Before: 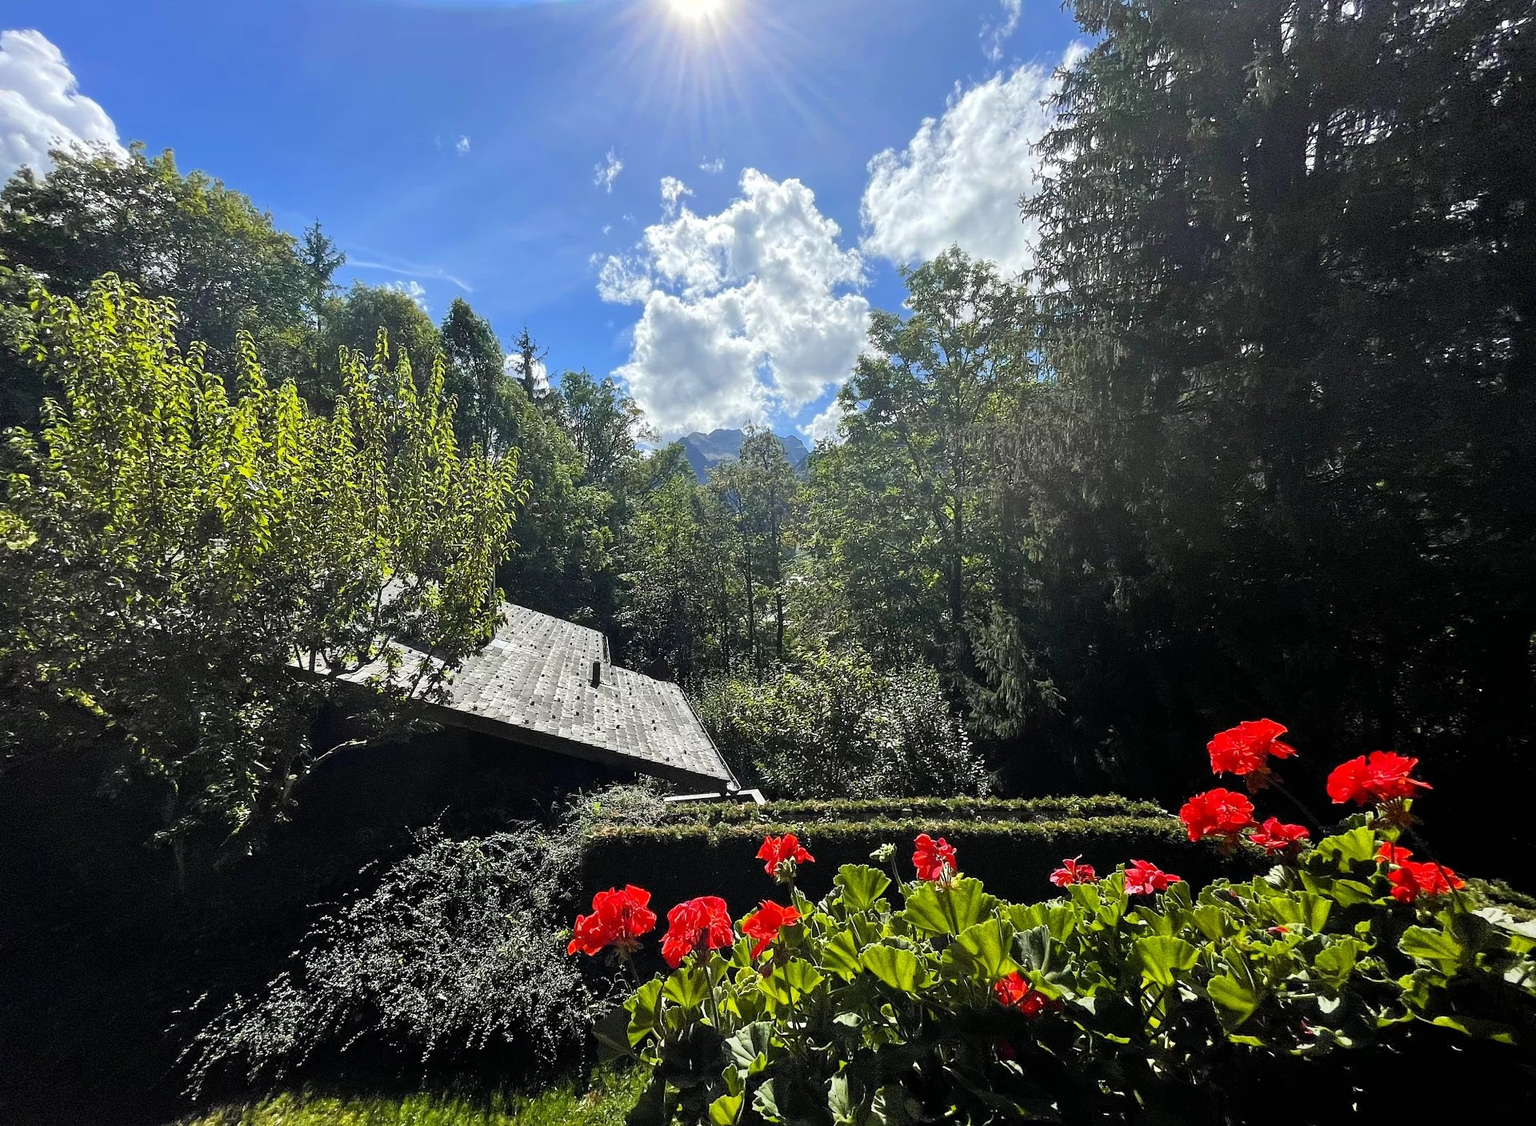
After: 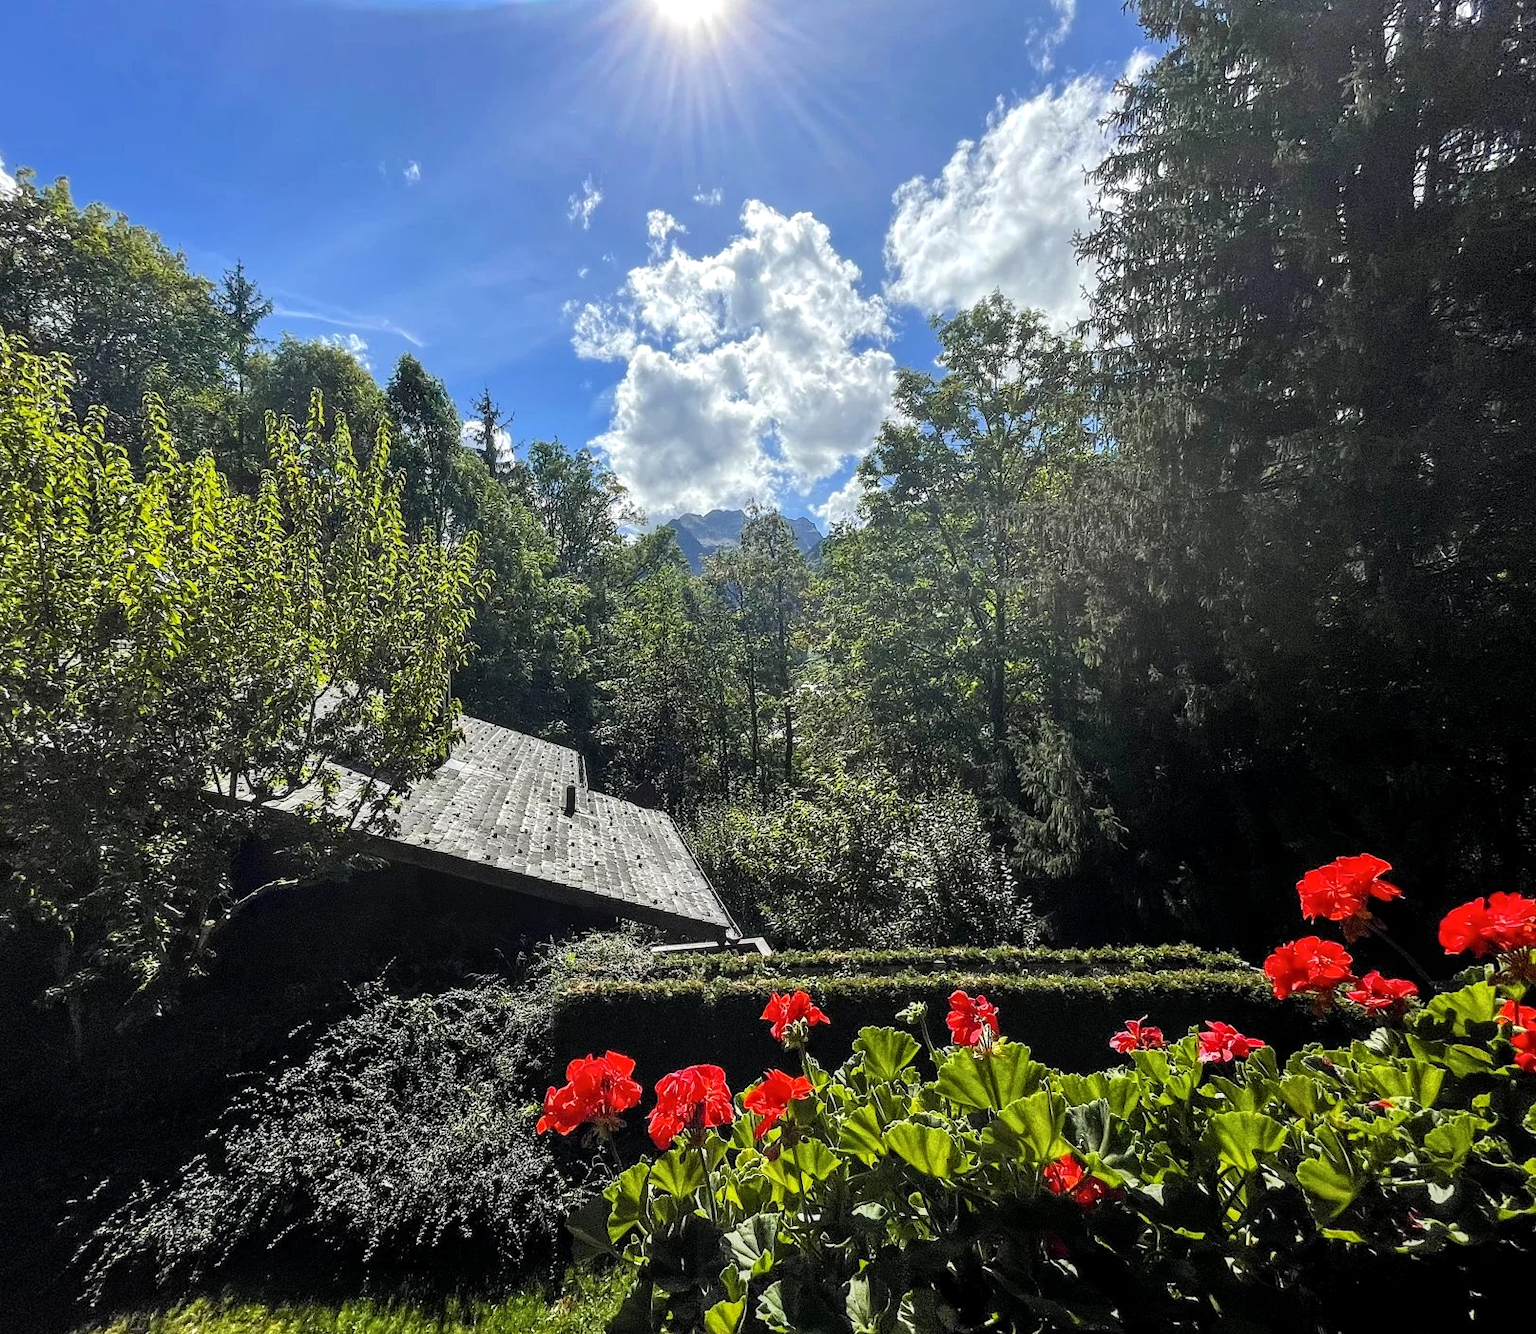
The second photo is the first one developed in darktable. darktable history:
local contrast: on, module defaults
crop: left 7.598%, right 7.873%
